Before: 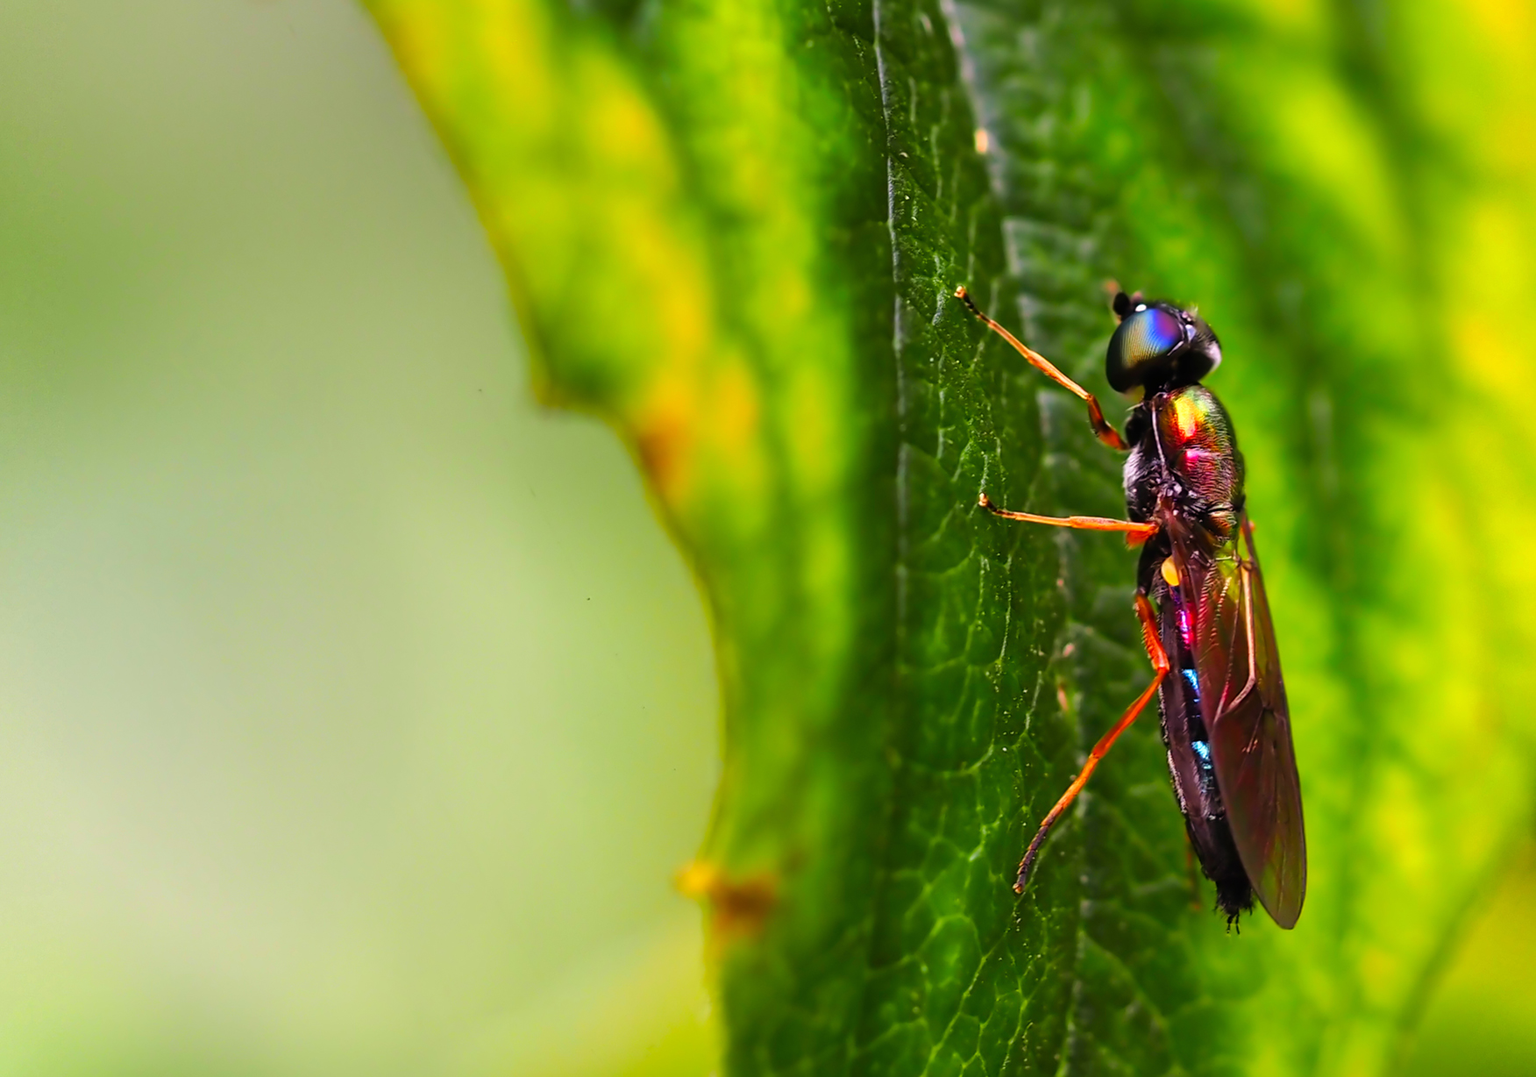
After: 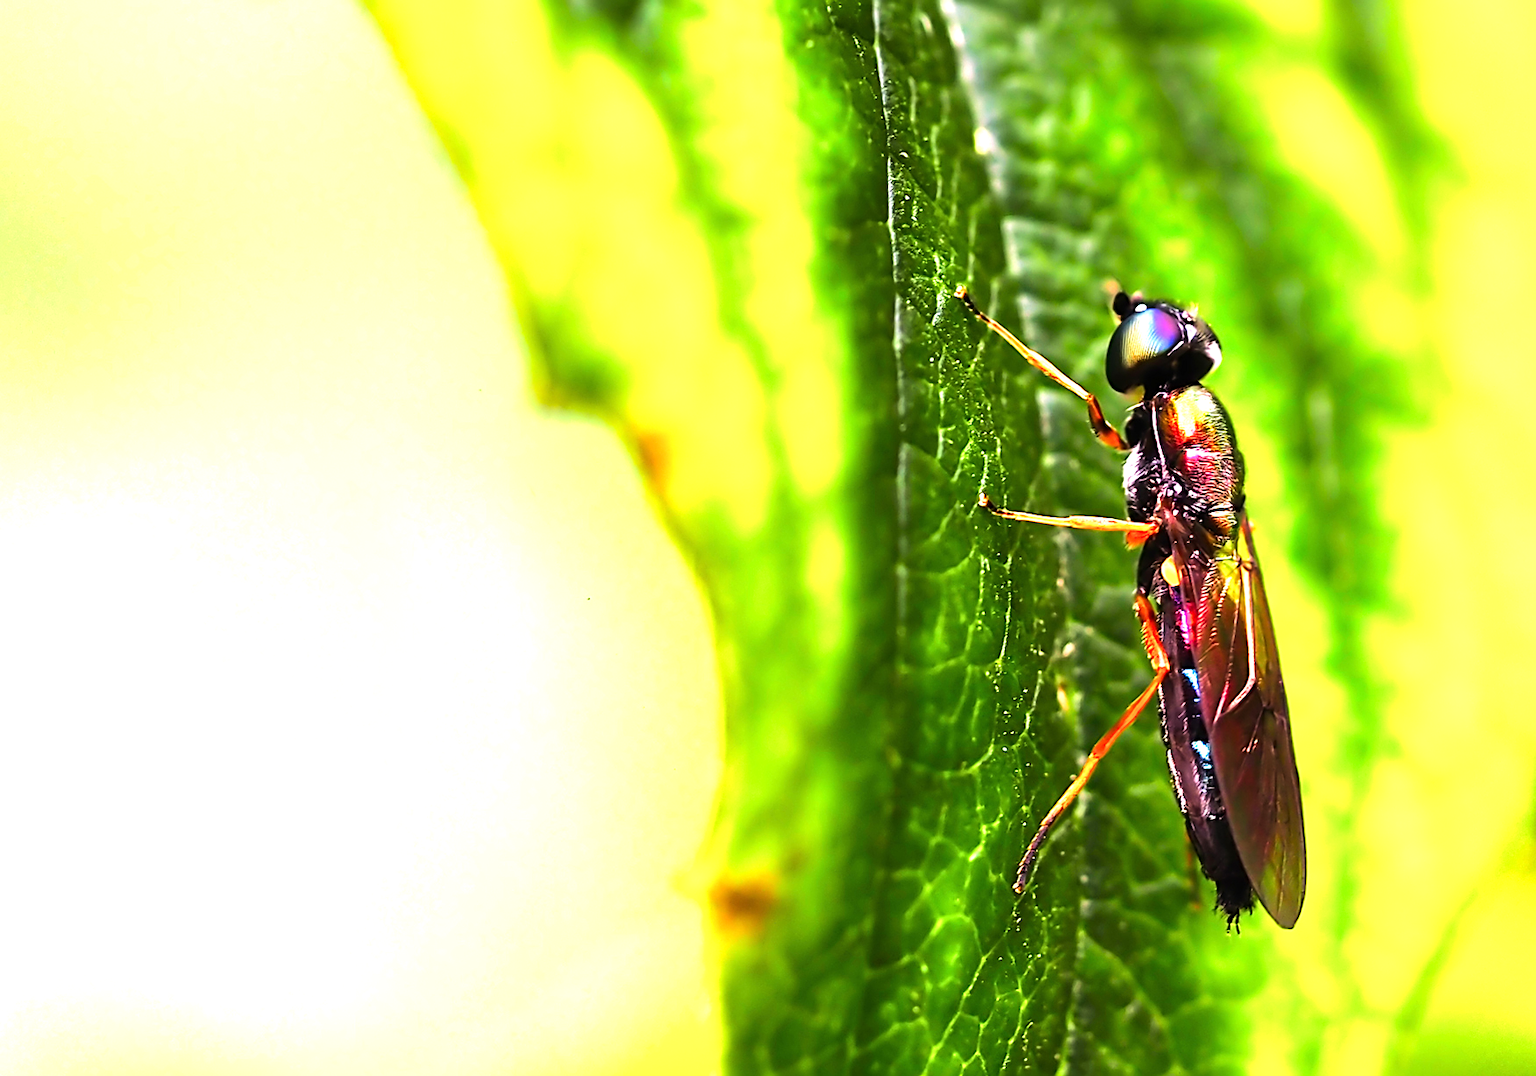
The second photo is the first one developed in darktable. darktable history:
exposure: exposure 1 EV, compensate highlight preservation false
tone equalizer: -8 EV -0.75 EV, -7 EV -0.7 EV, -6 EV -0.6 EV, -5 EV -0.4 EV, -3 EV 0.4 EV, -2 EV 0.6 EV, -1 EV 0.7 EV, +0 EV 0.75 EV, edges refinement/feathering 500, mask exposure compensation -1.57 EV, preserve details no
sharpen: on, module defaults
velvia: strength 9.25%
